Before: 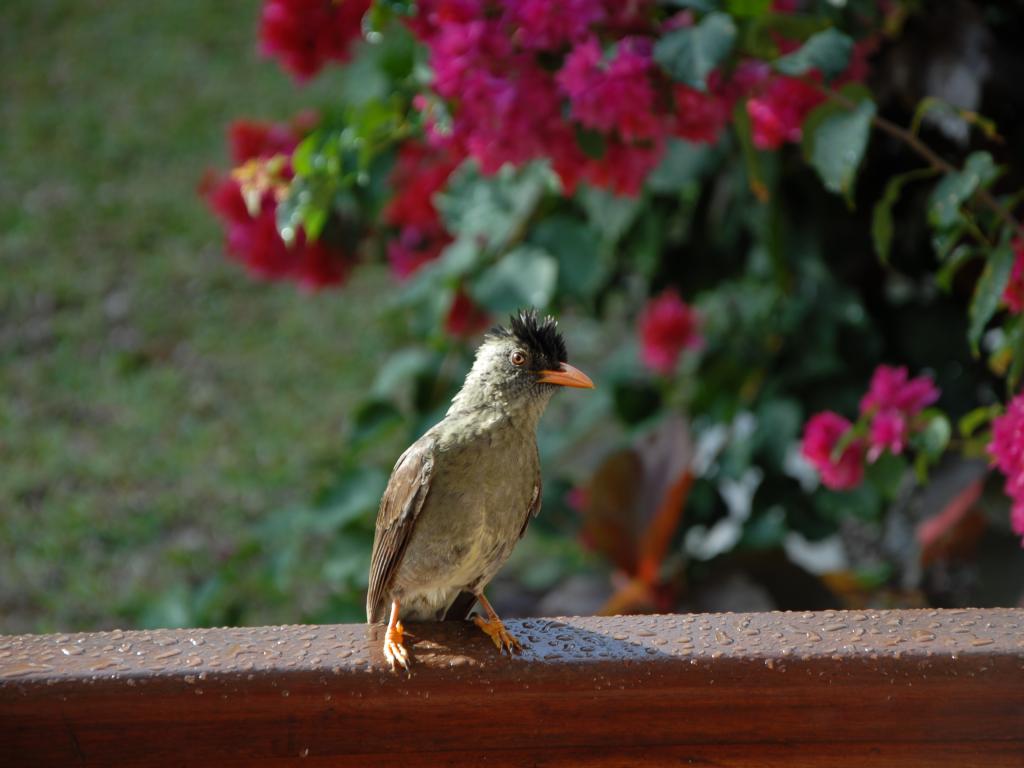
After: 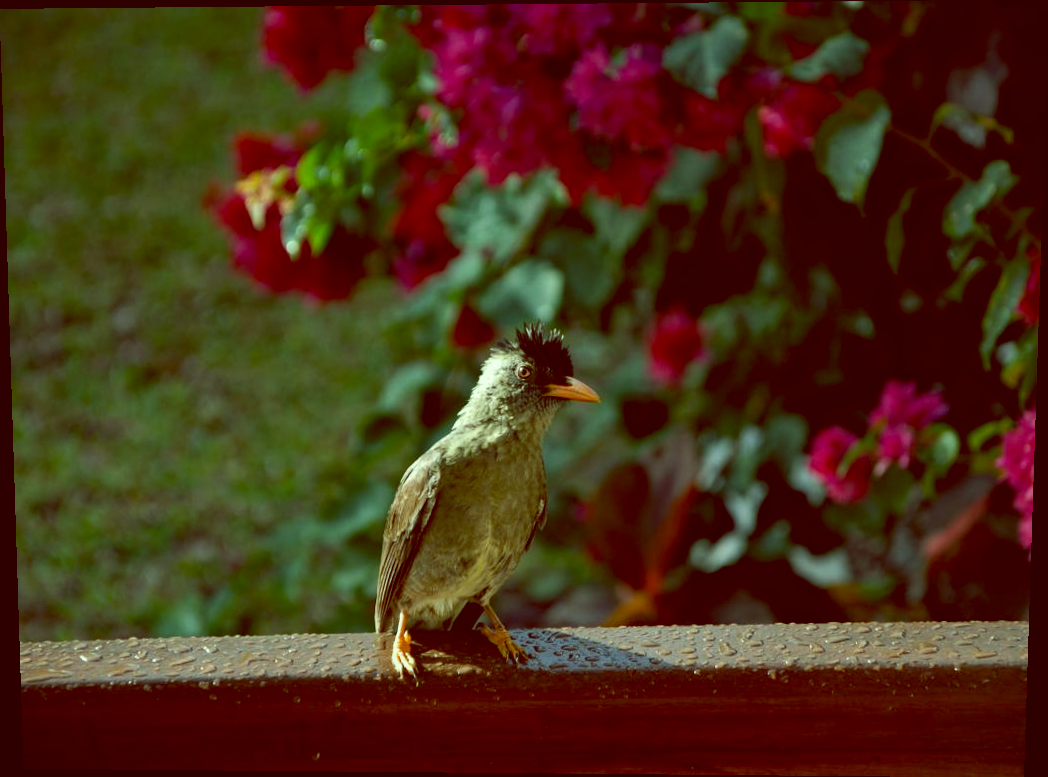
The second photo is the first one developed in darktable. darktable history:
rotate and perspective: lens shift (vertical) 0.048, lens shift (horizontal) -0.024, automatic cropping off
color balance: lift [1, 1.015, 0.987, 0.985], gamma [1, 0.959, 1.042, 0.958], gain [0.927, 0.938, 1.072, 0.928], contrast 1.5%
contrast brightness saturation: contrast 0.14
haze removal: on, module defaults
